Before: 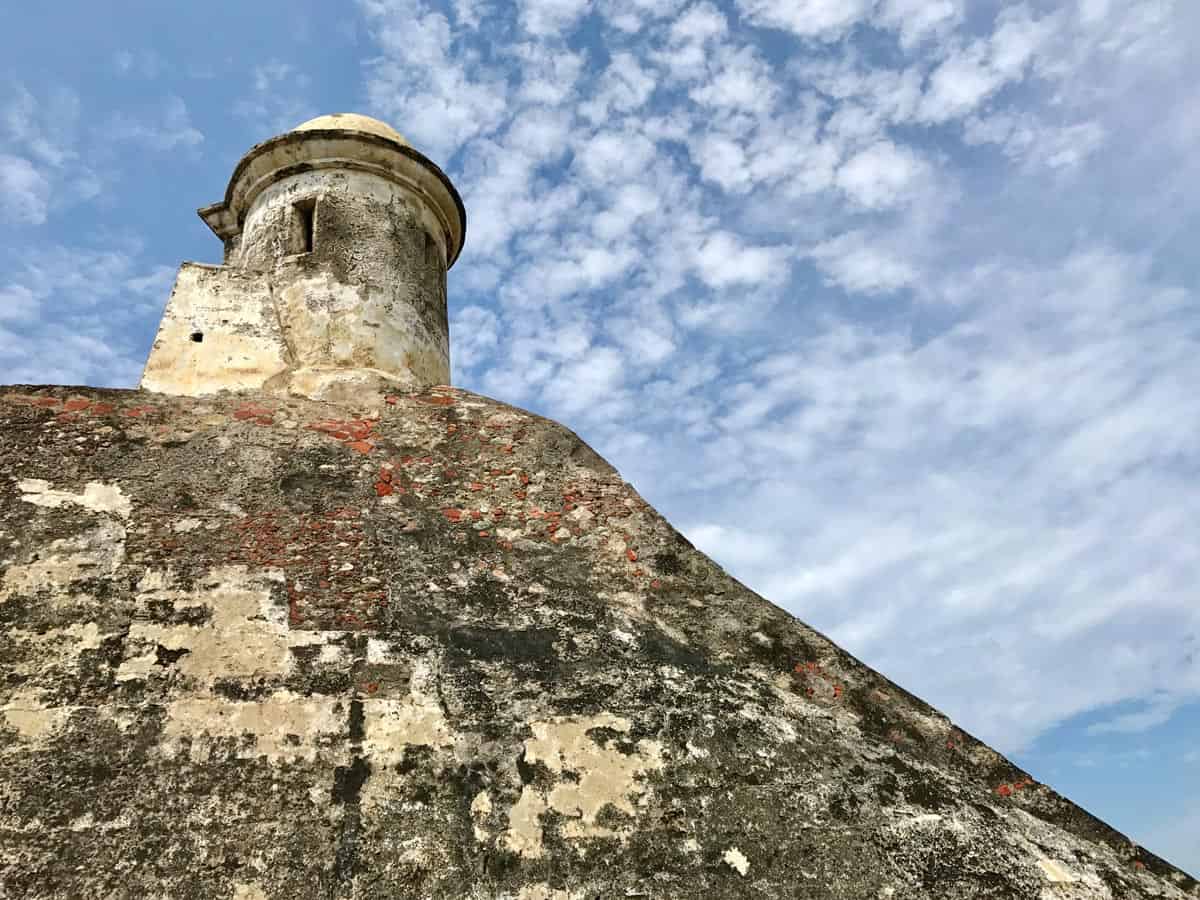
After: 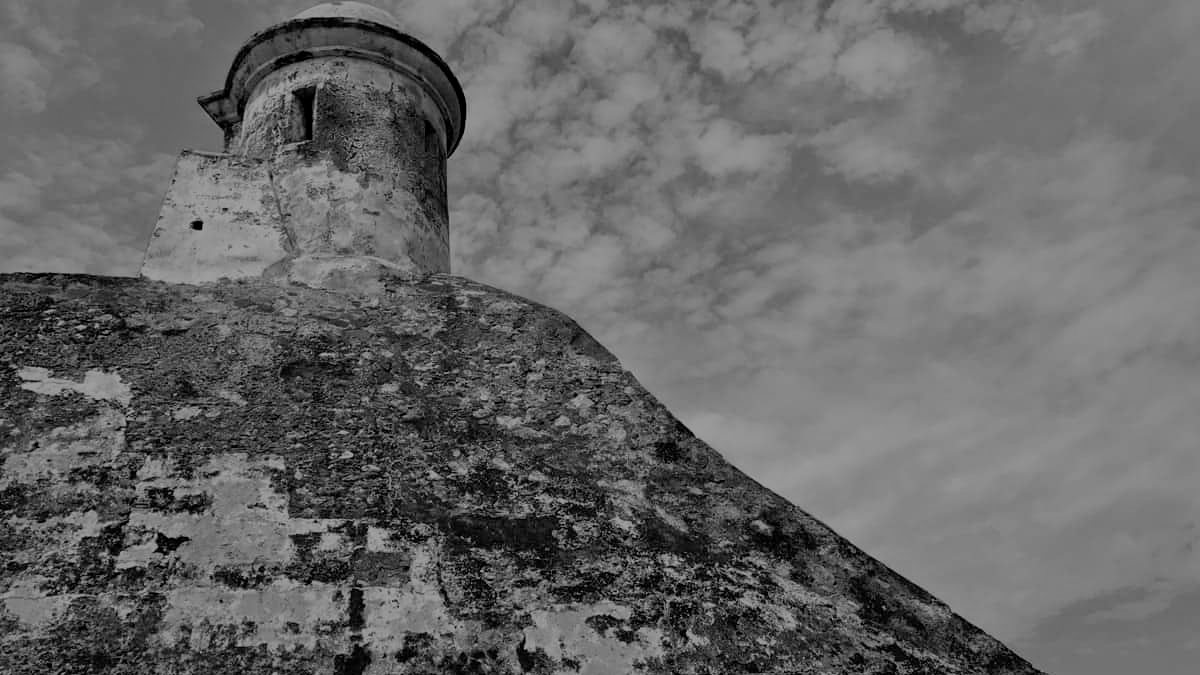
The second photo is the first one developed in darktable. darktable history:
exposure: exposure -0.293 EV, compensate highlight preservation false
crop and rotate: top 12.5%, bottom 12.5%
filmic rgb: middle gray luminance 29%, black relative exposure -10.3 EV, white relative exposure 5.5 EV, threshold 6 EV, target black luminance 0%, hardness 3.95, latitude 2.04%, contrast 1.132, highlights saturation mix 5%, shadows ↔ highlights balance 15.11%, preserve chrominance no, color science v3 (2019), use custom middle-gray values true, iterations of high-quality reconstruction 0, enable highlight reconstruction true
color balance rgb: shadows lift › chroma 1%, shadows lift › hue 113°, highlights gain › chroma 0.2%, highlights gain › hue 333°, perceptual saturation grading › global saturation 20%, perceptual saturation grading › highlights -50%, perceptual saturation grading › shadows 25%, contrast -10%
color zones: curves: ch0 [(0, 0.5) (0.125, 0.4) (0.25, 0.5) (0.375, 0.4) (0.5, 0.4) (0.625, 0.6) (0.75, 0.6) (0.875, 0.5)]; ch1 [(0, 0.35) (0.125, 0.45) (0.25, 0.35) (0.375, 0.35) (0.5, 0.35) (0.625, 0.35) (0.75, 0.45) (0.875, 0.35)]; ch2 [(0, 0.6) (0.125, 0.5) (0.25, 0.5) (0.375, 0.6) (0.5, 0.6) (0.625, 0.5) (0.75, 0.5) (0.875, 0.5)]
white balance: red 0.871, blue 1.249
shadows and highlights: on, module defaults
monochrome: a 26.22, b 42.67, size 0.8
